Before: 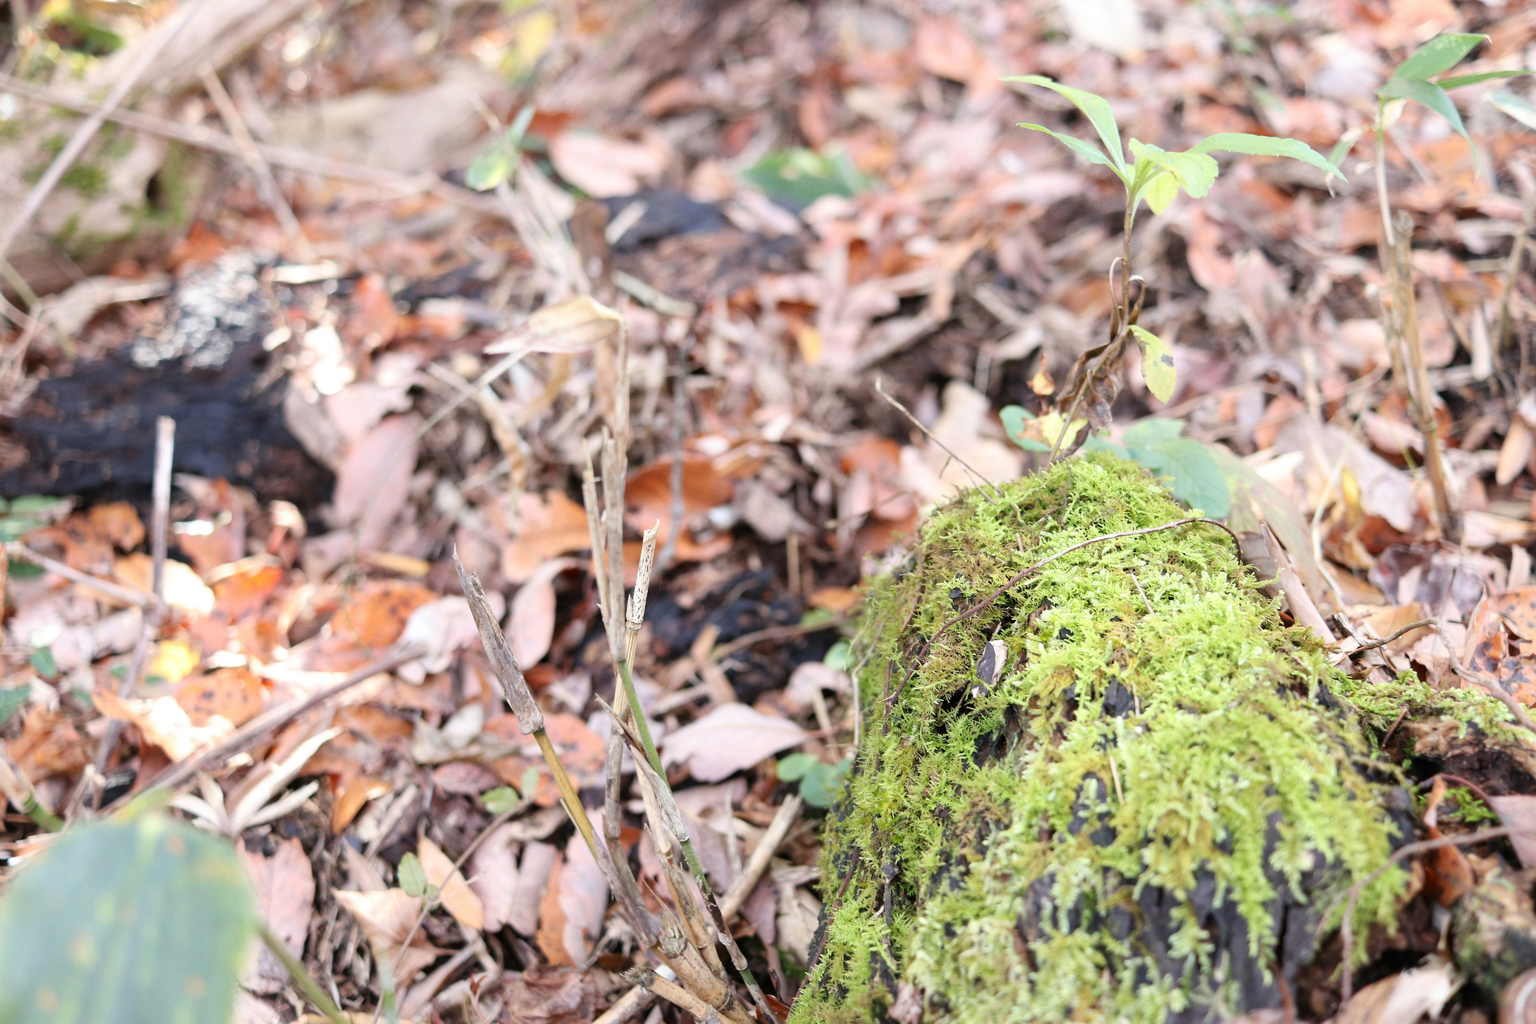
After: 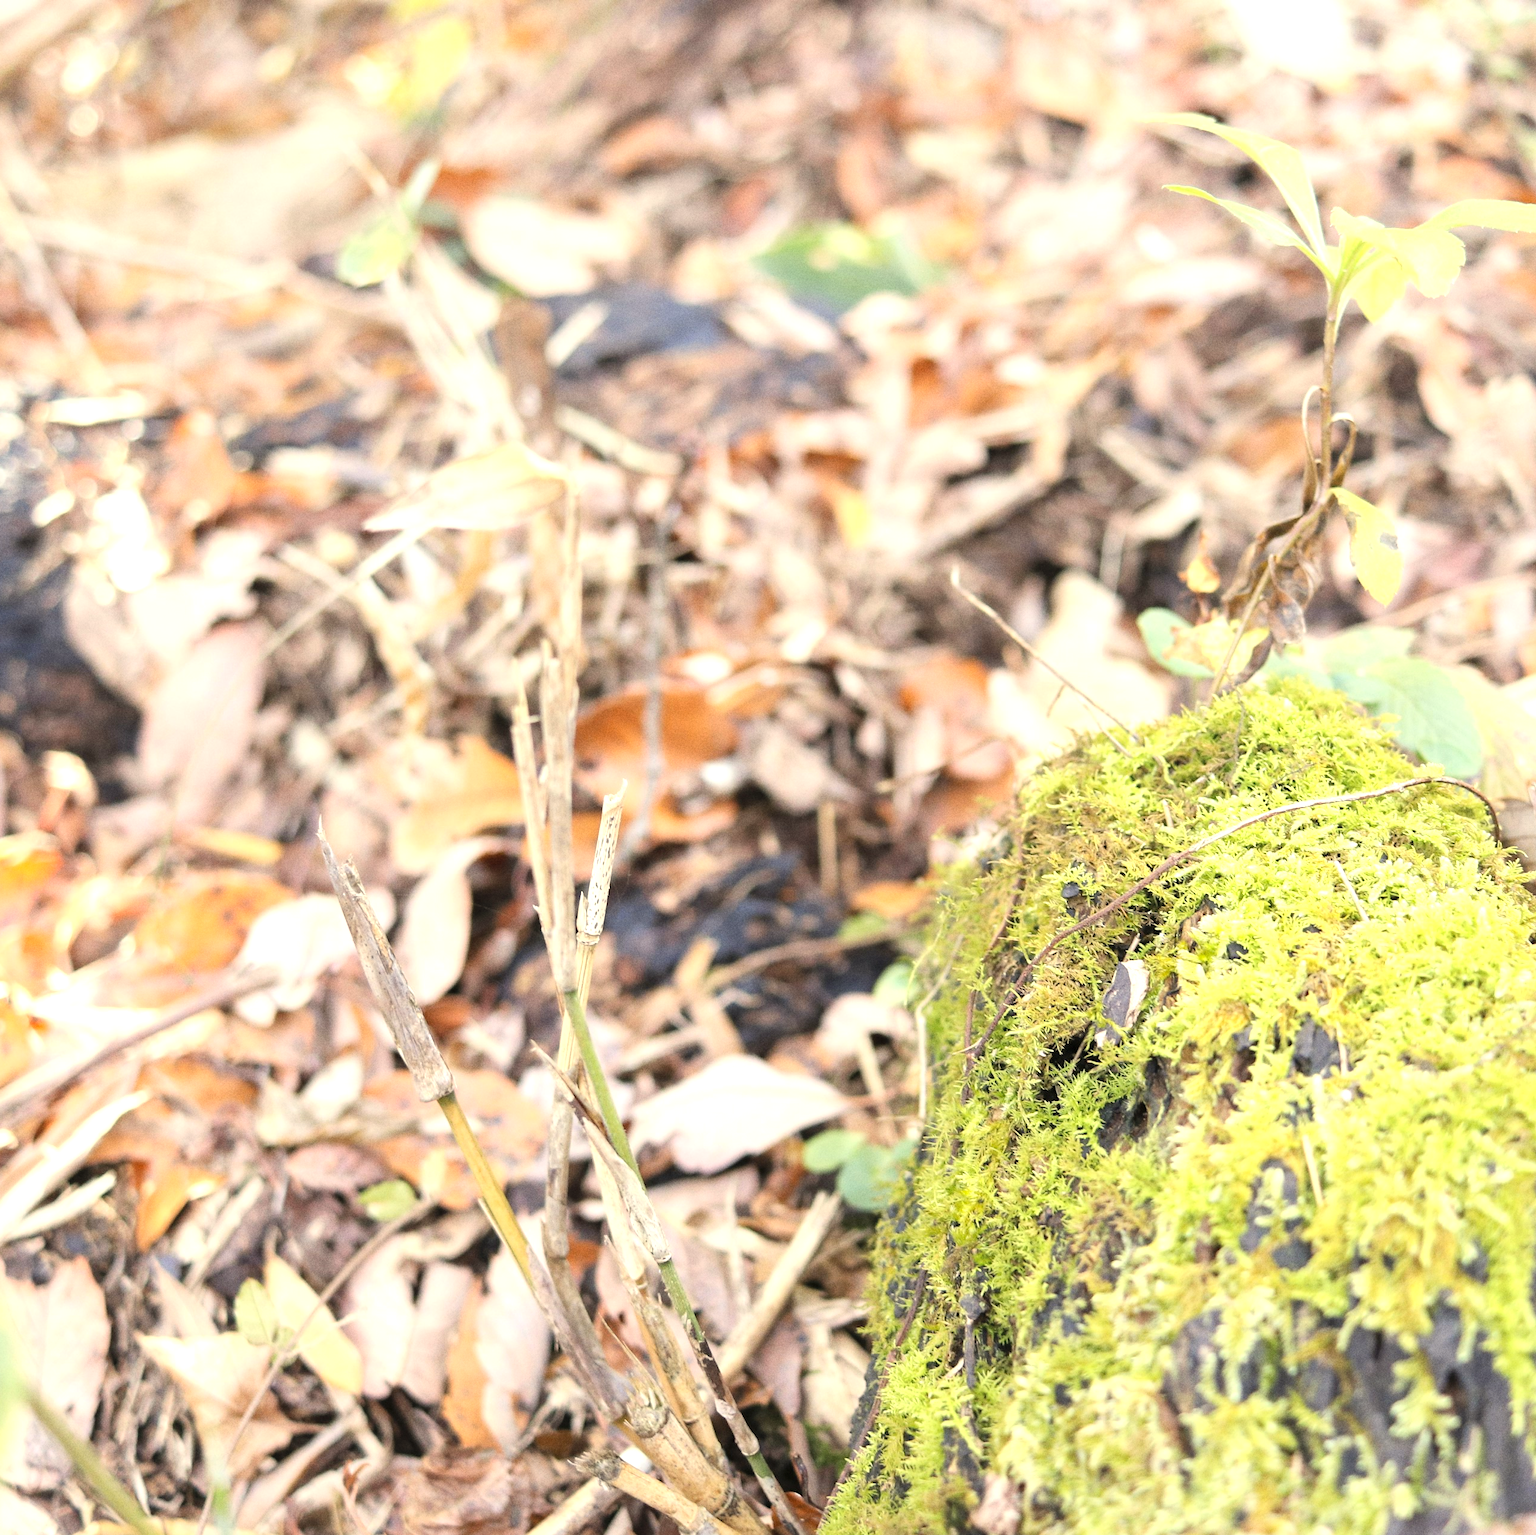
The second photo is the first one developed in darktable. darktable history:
exposure: exposure 0.566 EV, compensate highlight preservation false
crop and rotate: left 15.754%, right 17.579%
tone equalizer: on, module defaults
contrast brightness saturation: brightness 0.13
white balance: red 1.029, blue 0.92
color contrast: green-magenta contrast 0.8, blue-yellow contrast 1.1, unbound 0
grain: coarseness 0.09 ISO
